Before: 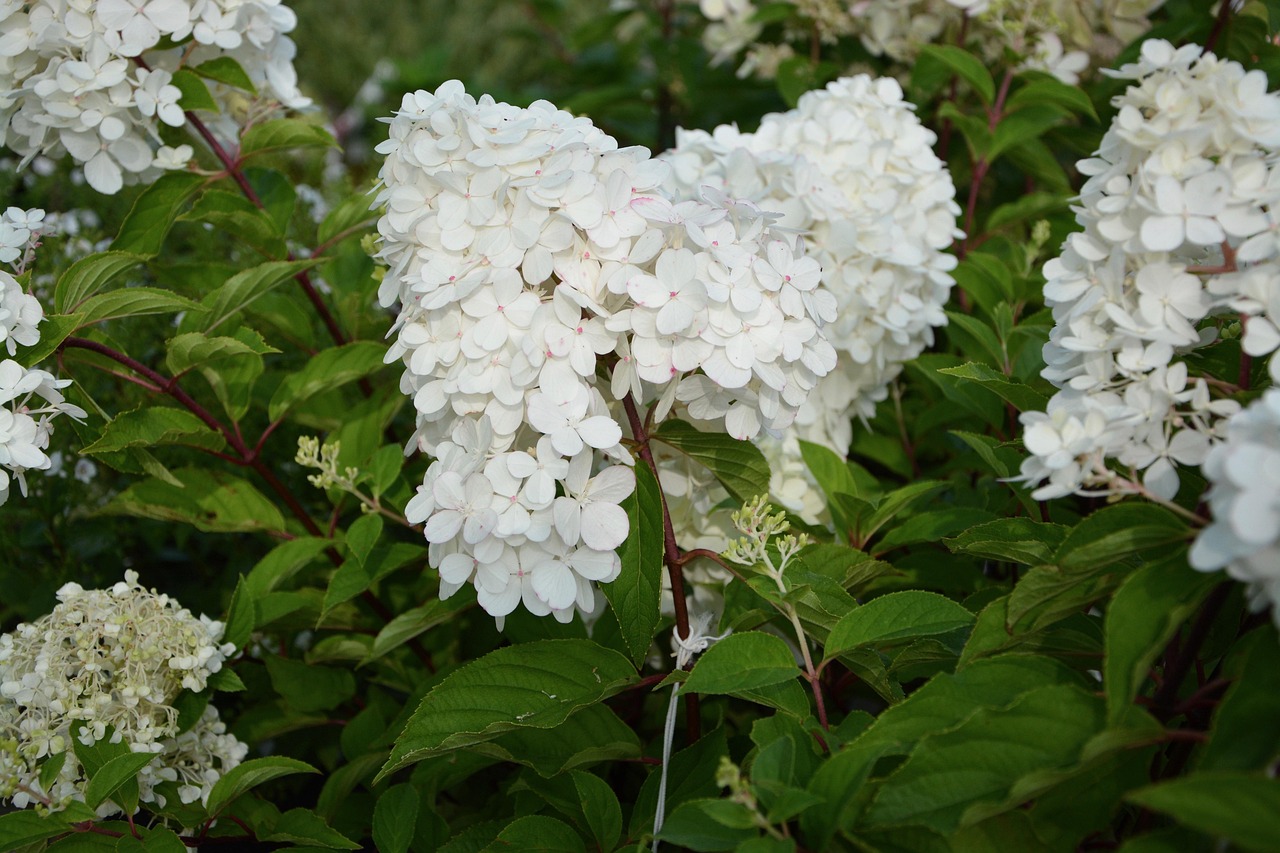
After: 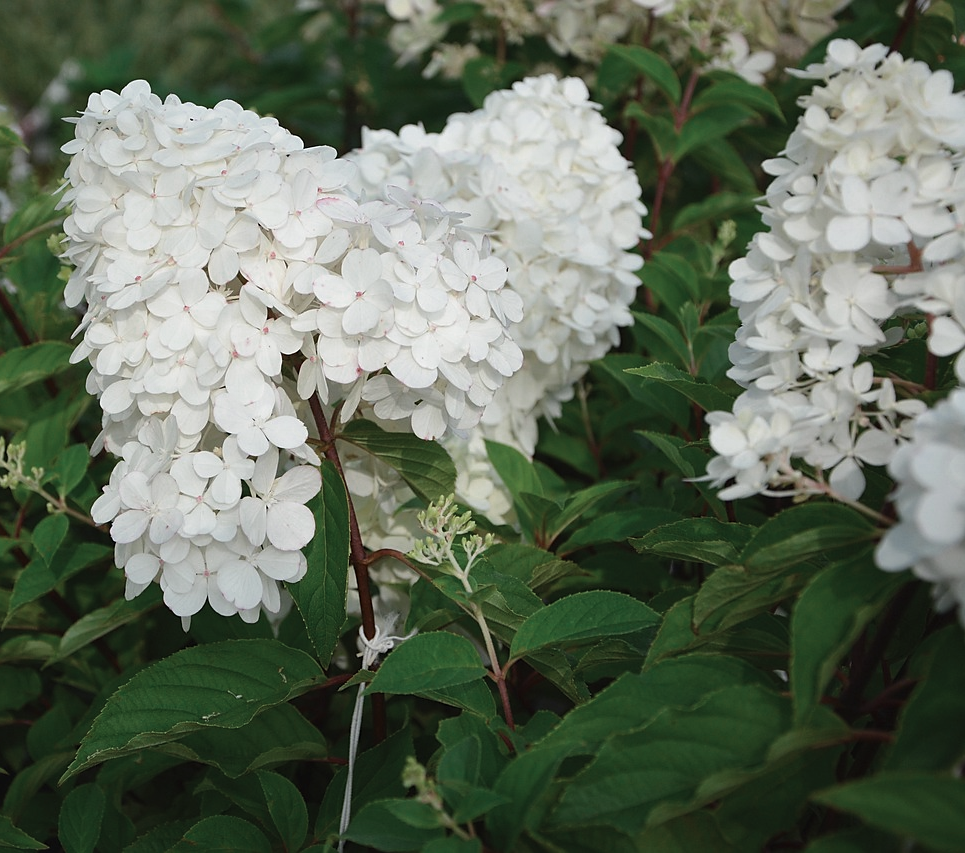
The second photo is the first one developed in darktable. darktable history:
exposure: black level correction -0.003, exposure 0.04 EV, compensate highlight preservation false
sharpen: radius 1.458, amount 0.398, threshold 1.271
color zones: curves: ch0 [(0, 0.5) (0.125, 0.4) (0.25, 0.5) (0.375, 0.4) (0.5, 0.4) (0.625, 0.35) (0.75, 0.35) (0.875, 0.5)]; ch1 [(0, 0.35) (0.125, 0.45) (0.25, 0.35) (0.375, 0.35) (0.5, 0.35) (0.625, 0.35) (0.75, 0.45) (0.875, 0.35)]; ch2 [(0, 0.6) (0.125, 0.5) (0.25, 0.5) (0.375, 0.6) (0.5, 0.6) (0.625, 0.5) (0.75, 0.5) (0.875, 0.5)]
crop and rotate: left 24.6%
rgb curve: mode RGB, independent channels
